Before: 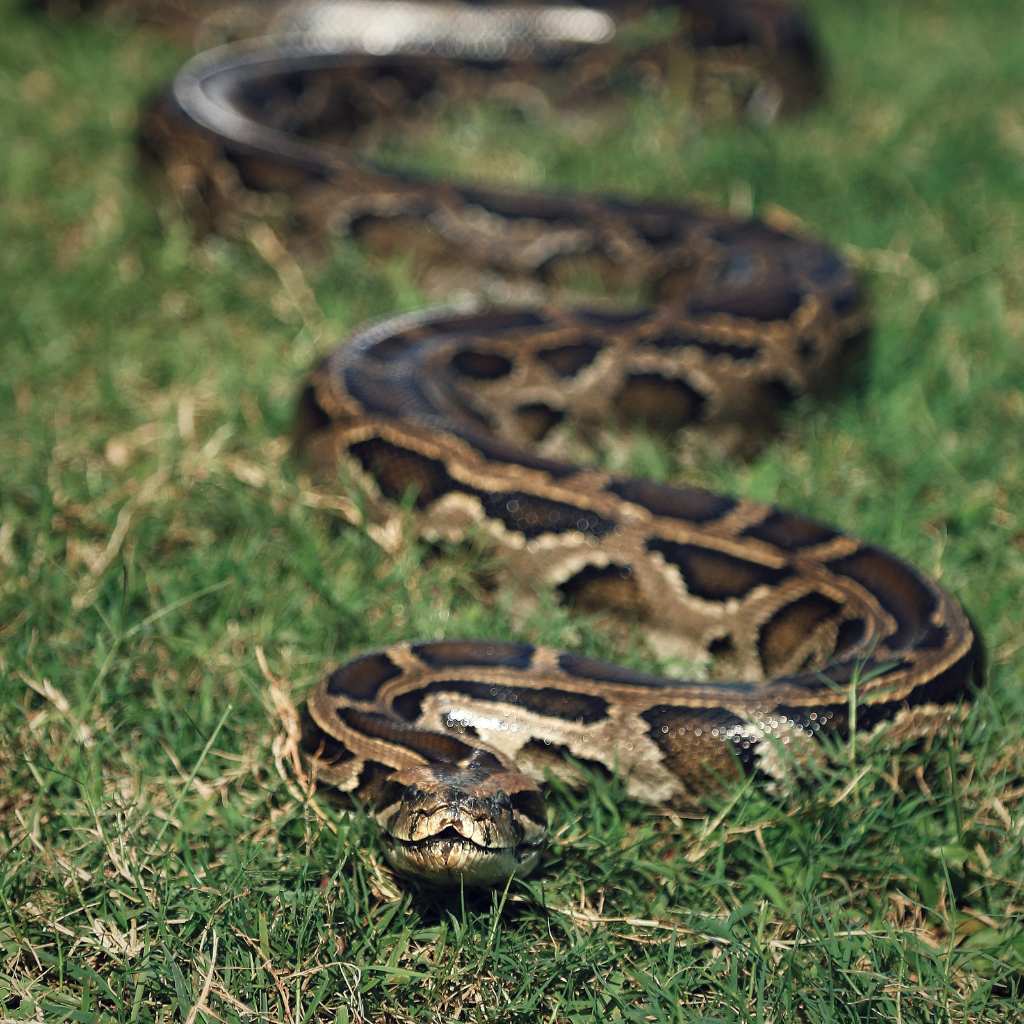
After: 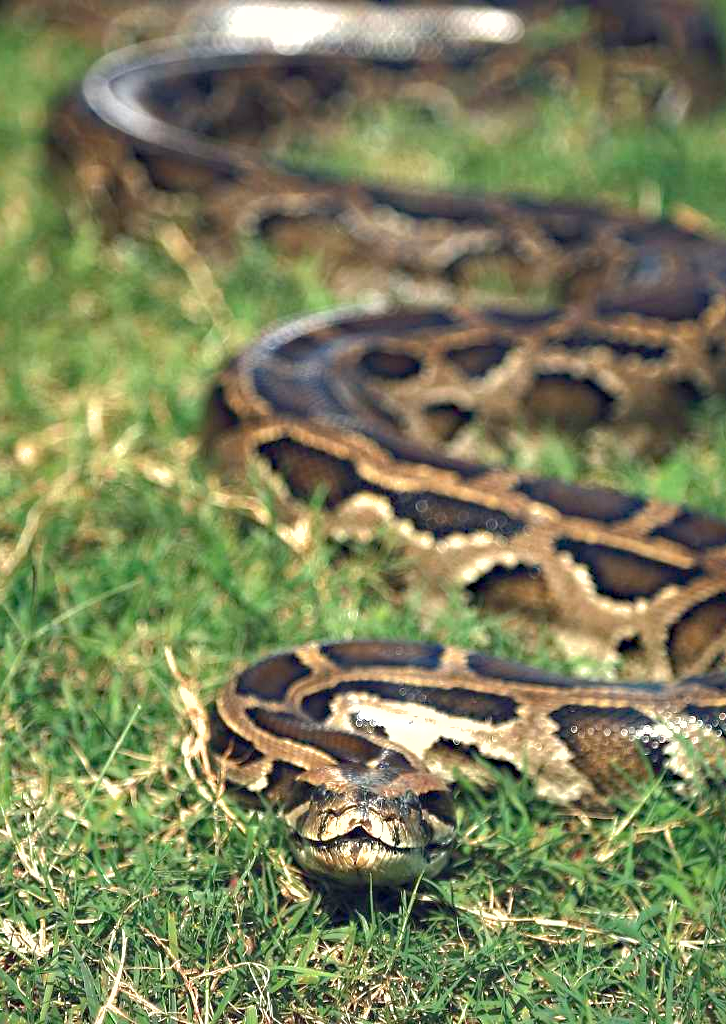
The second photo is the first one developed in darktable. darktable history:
crop and rotate: left 8.925%, right 20.122%
exposure: black level correction 0, exposure 1.001 EV, compensate highlight preservation false
haze removal: adaptive false
shadows and highlights: on, module defaults
